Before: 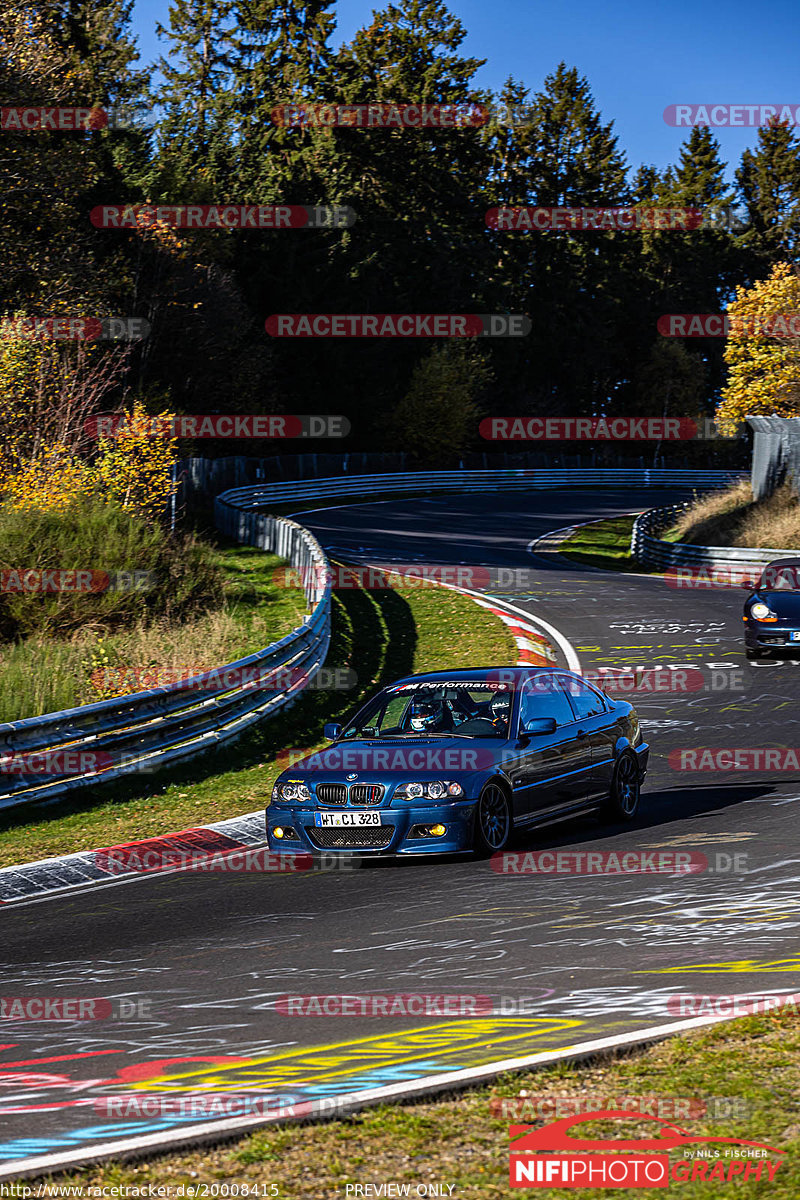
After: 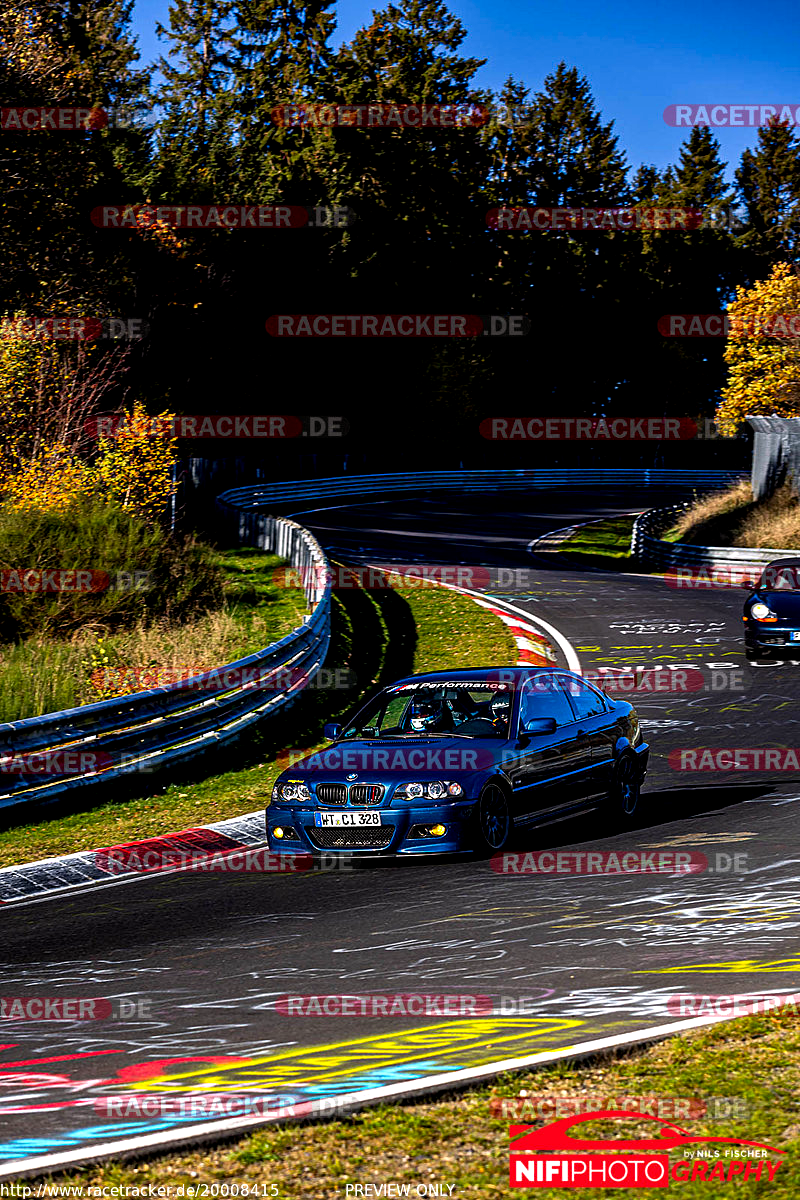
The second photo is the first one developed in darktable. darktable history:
color balance: lift [0.991, 1, 1, 1], gamma [0.996, 1, 1, 1], input saturation 98.52%, contrast 20.34%, output saturation 103.72%
graduated density: density 0.38 EV, hardness 21%, rotation -6.11°, saturation 32%
